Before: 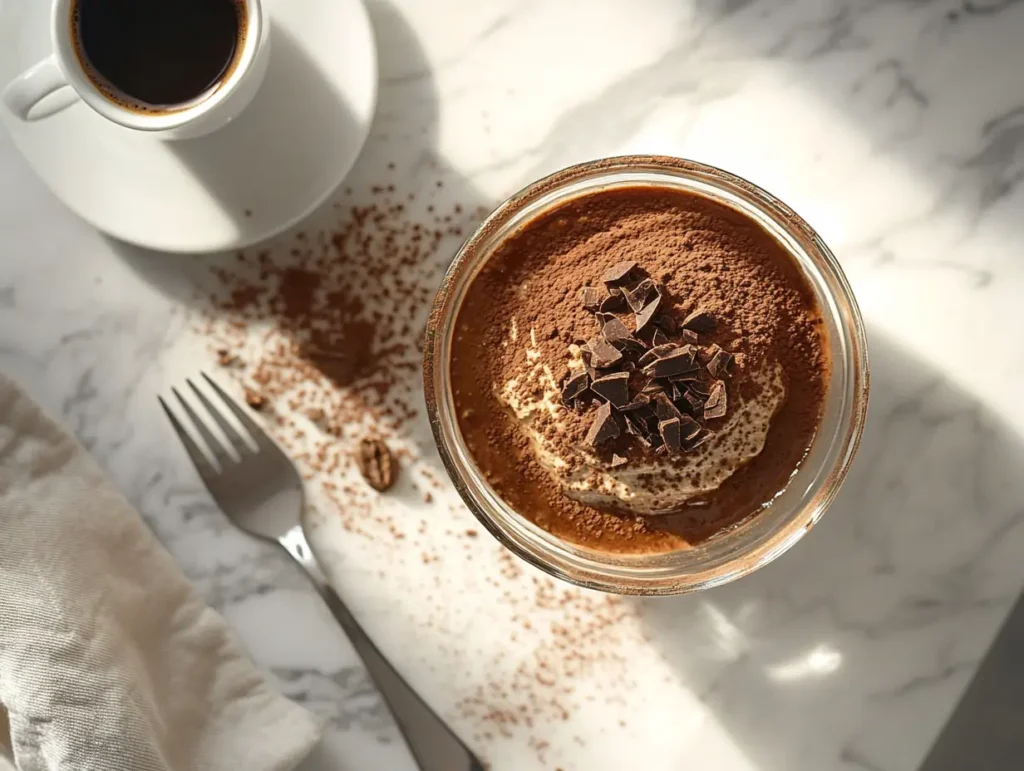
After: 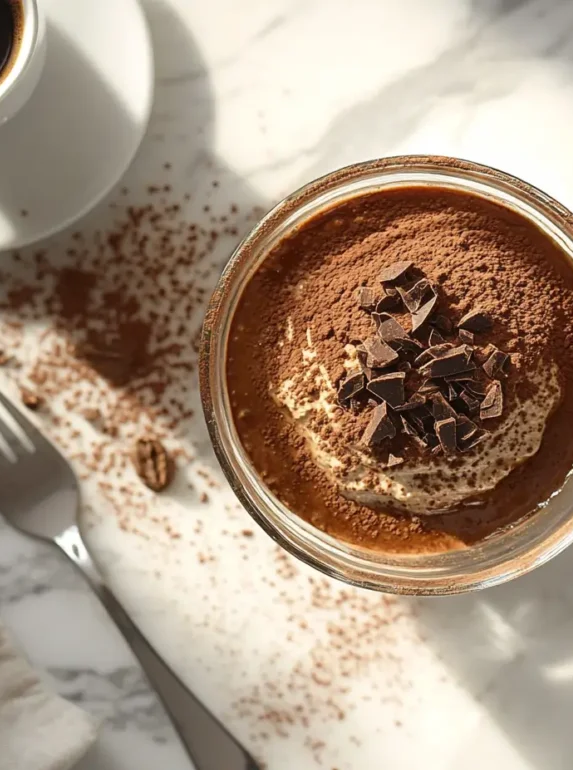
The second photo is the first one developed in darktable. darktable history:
crop: left 21.897%, right 22.079%, bottom 0.015%
